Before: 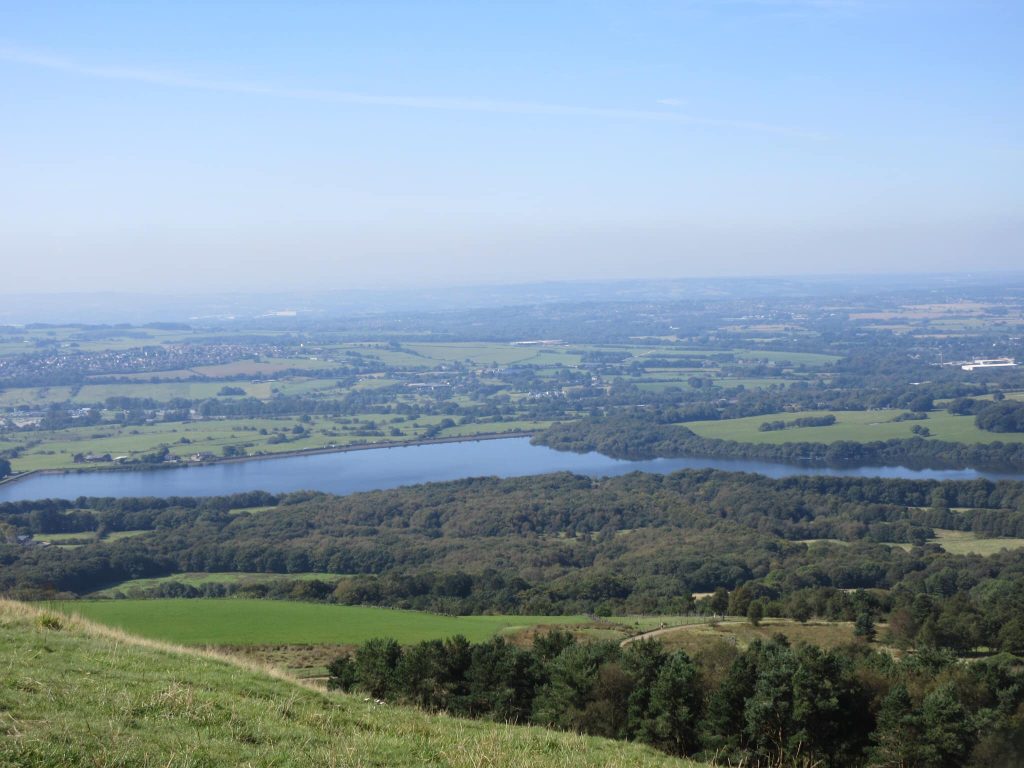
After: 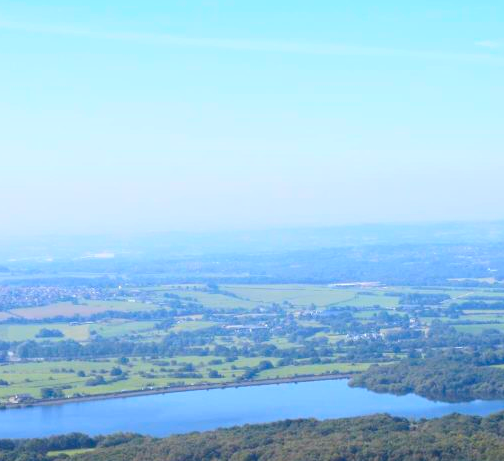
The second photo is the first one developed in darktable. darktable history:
color balance rgb: linear chroma grading › global chroma 15%, perceptual saturation grading › global saturation 30%
crop: left 17.835%, top 7.675%, right 32.881%, bottom 32.213%
contrast brightness saturation: contrast 0.2, brightness 0.16, saturation 0.22
